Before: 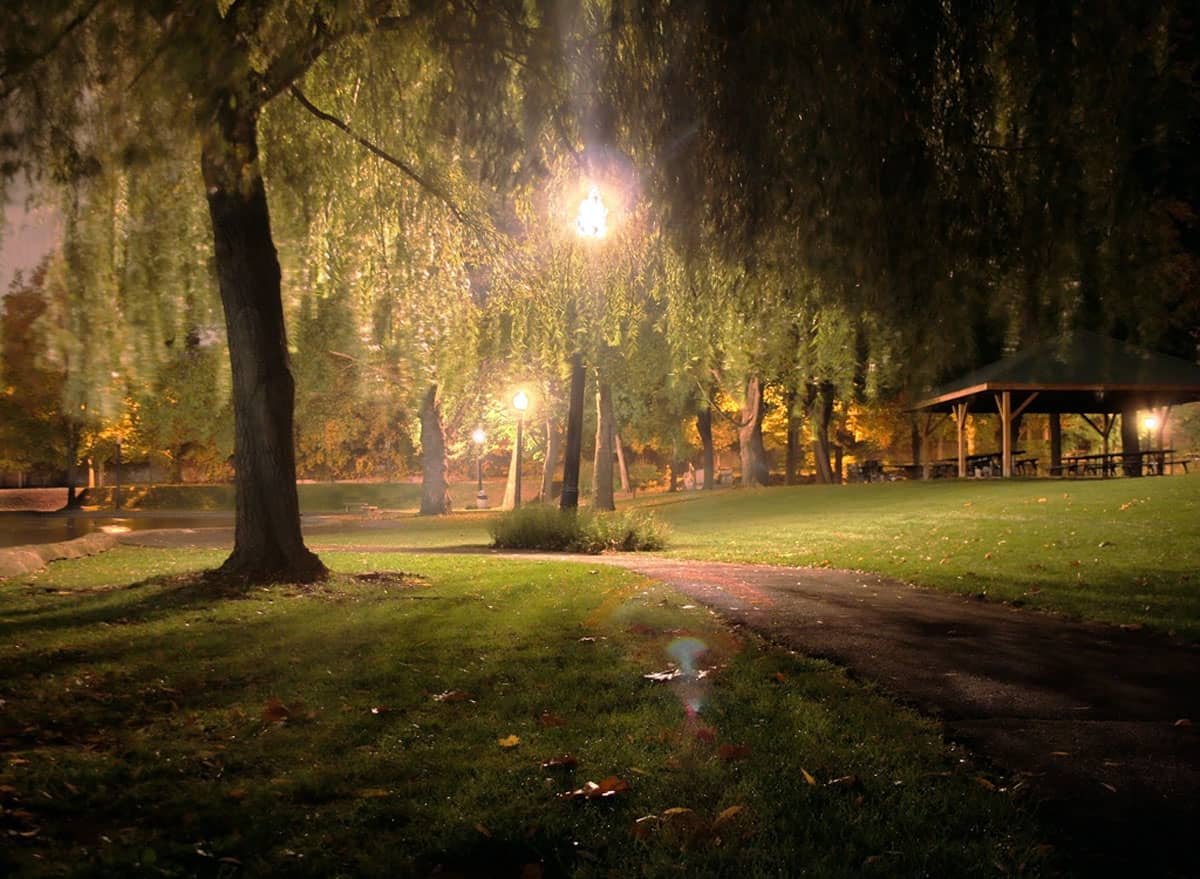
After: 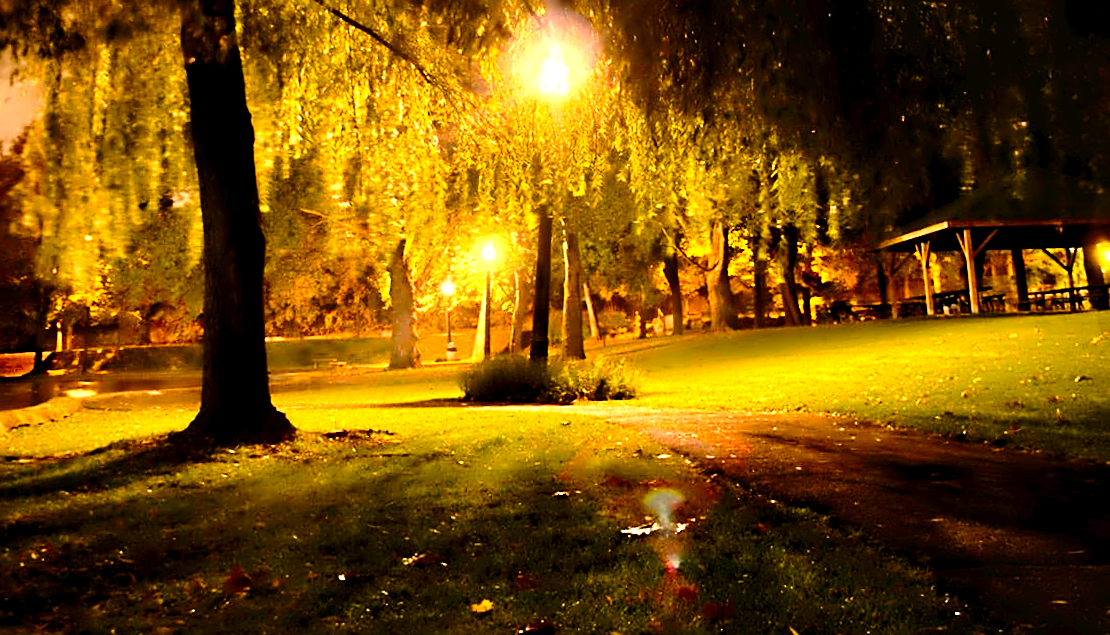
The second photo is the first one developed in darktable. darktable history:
white balance: red 1.123, blue 0.83
sharpen: on, module defaults
contrast brightness saturation: contrast 0.13, brightness -0.05, saturation 0.16
contrast equalizer: y [[0.783, 0.666, 0.575, 0.77, 0.556, 0.501], [0.5 ×6], [0.5 ×6], [0, 0.02, 0.272, 0.399, 0.062, 0], [0 ×6]]
crop and rotate: top 12.5%, bottom 12.5%
tone curve: curves: ch0 [(0, 0) (0.003, 0.019) (0.011, 0.019) (0.025, 0.026) (0.044, 0.043) (0.069, 0.066) (0.1, 0.095) (0.136, 0.133) (0.177, 0.181) (0.224, 0.233) (0.277, 0.302) (0.335, 0.375) (0.399, 0.452) (0.468, 0.532) (0.543, 0.609) (0.623, 0.695) (0.709, 0.775) (0.801, 0.865) (0.898, 0.932) (1, 1)], preserve colors none
rotate and perspective: rotation -1.68°, lens shift (vertical) -0.146, crop left 0.049, crop right 0.912, crop top 0.032, crop bottom 0.96
color balance rgb: linear chroma grading › global chroma 15%, perceptual saturation grading › global saturation 30%
